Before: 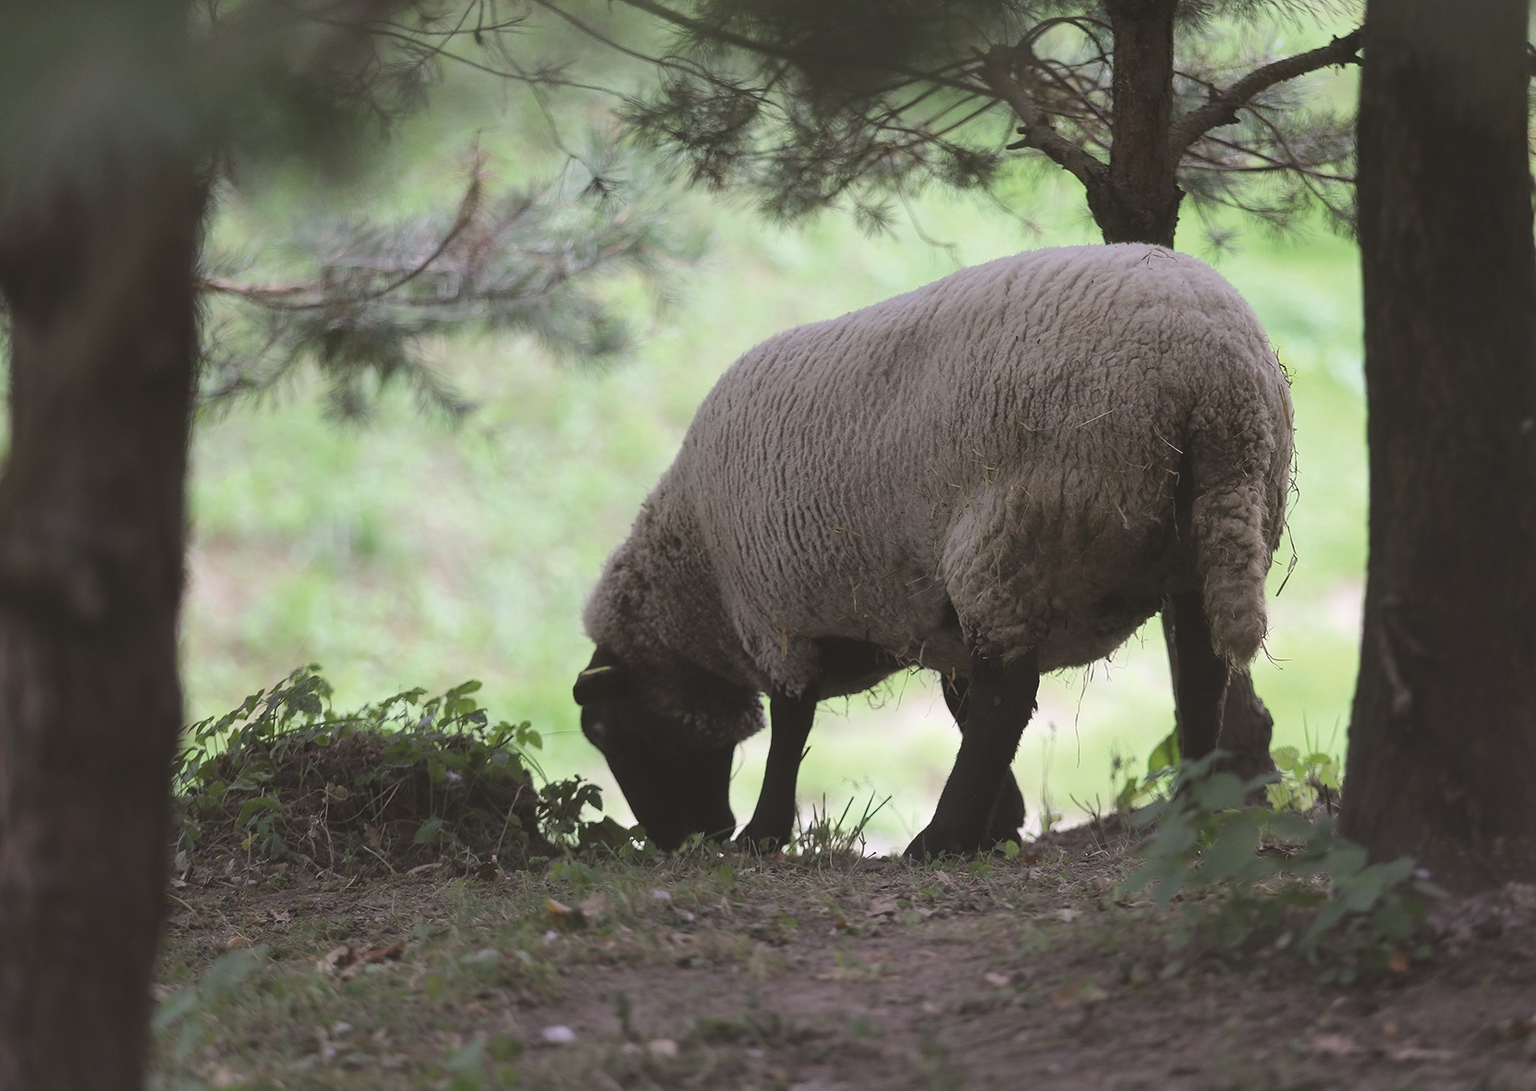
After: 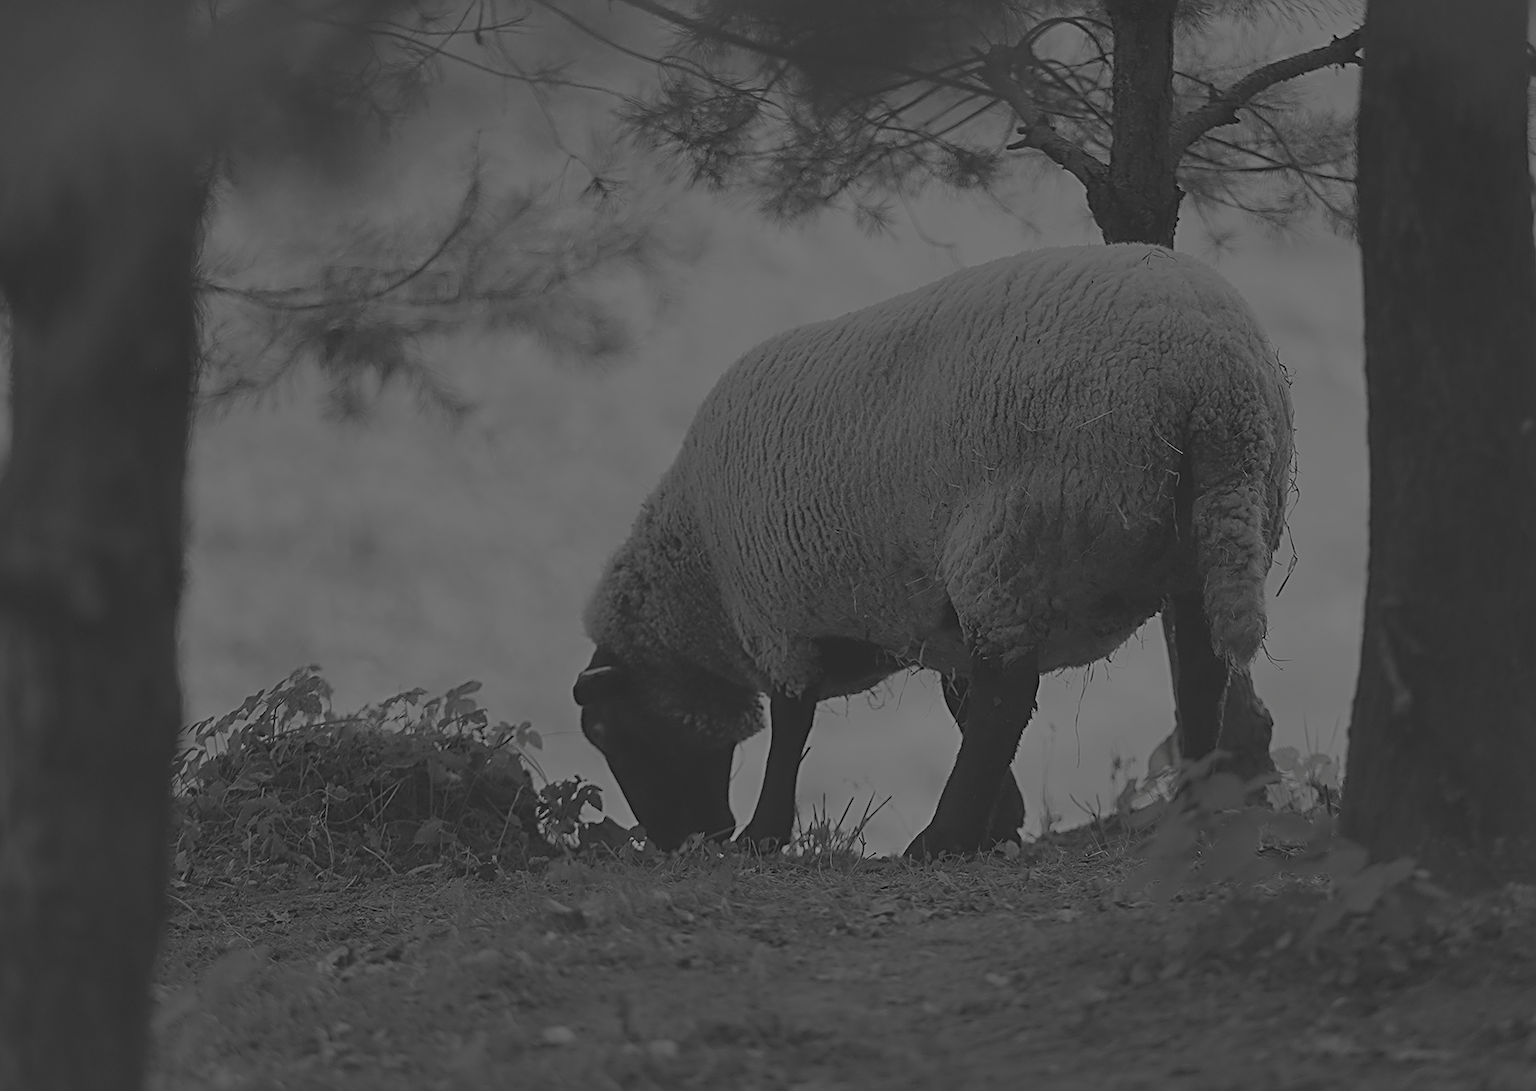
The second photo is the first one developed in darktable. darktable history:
contrast brightness saturation: saturation -0.98
tone equalizer: edges refinement/feathering 500, mask exposure compensation -1.57 EV, preserve details no
exposure: exposure -2.412 EV, compensate highlight preservation false
sharpen: radius 3.006, amount 0.773
contrast equalizer: octaves 7, y [[0.524 ×6], [0.512 ×6], [0.379 ×6], [0 ×6], [0 ×6]]
